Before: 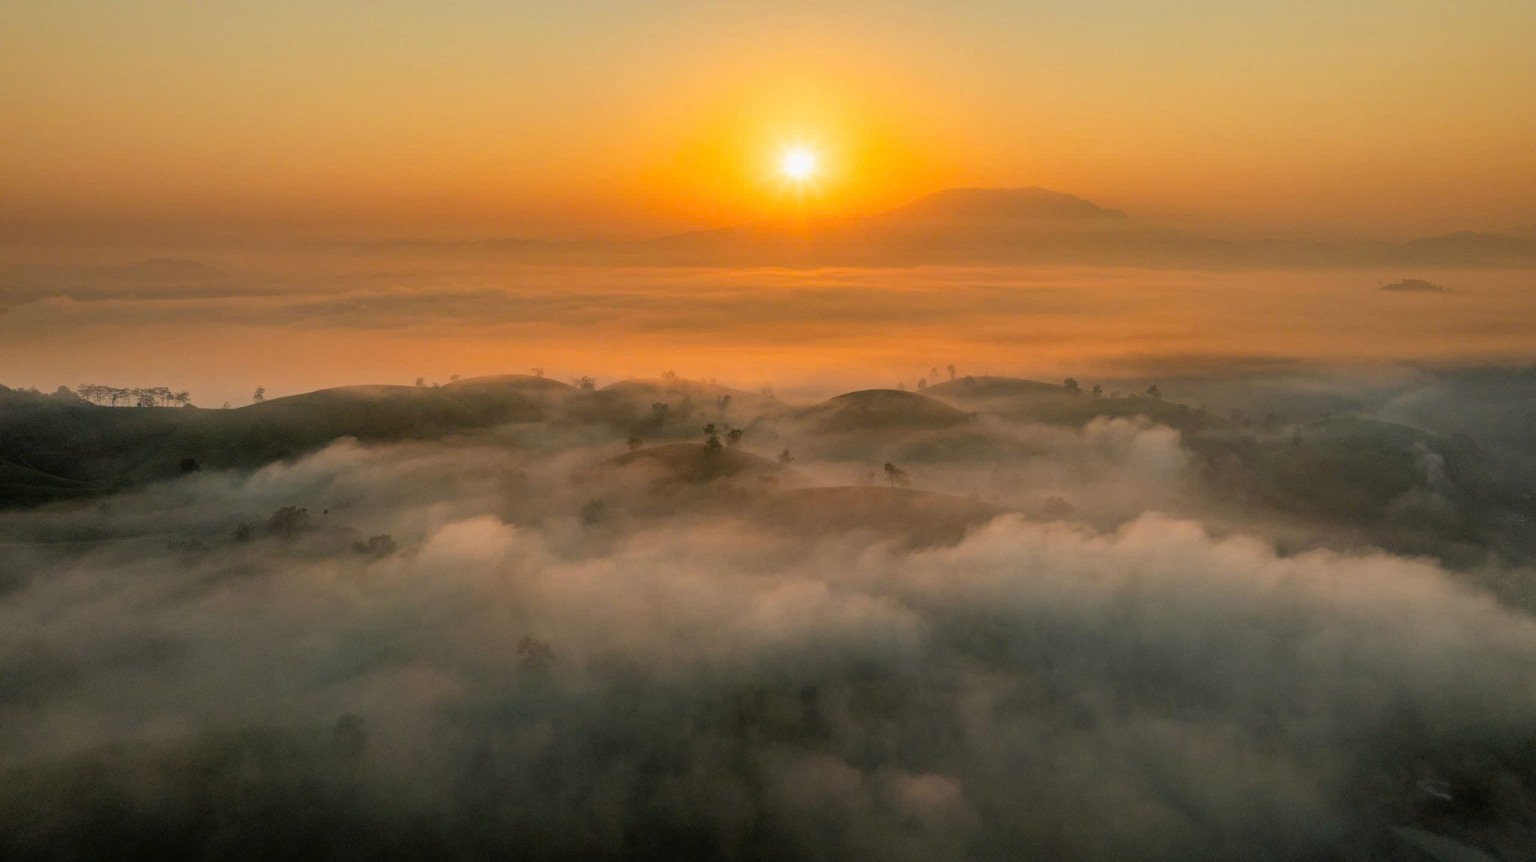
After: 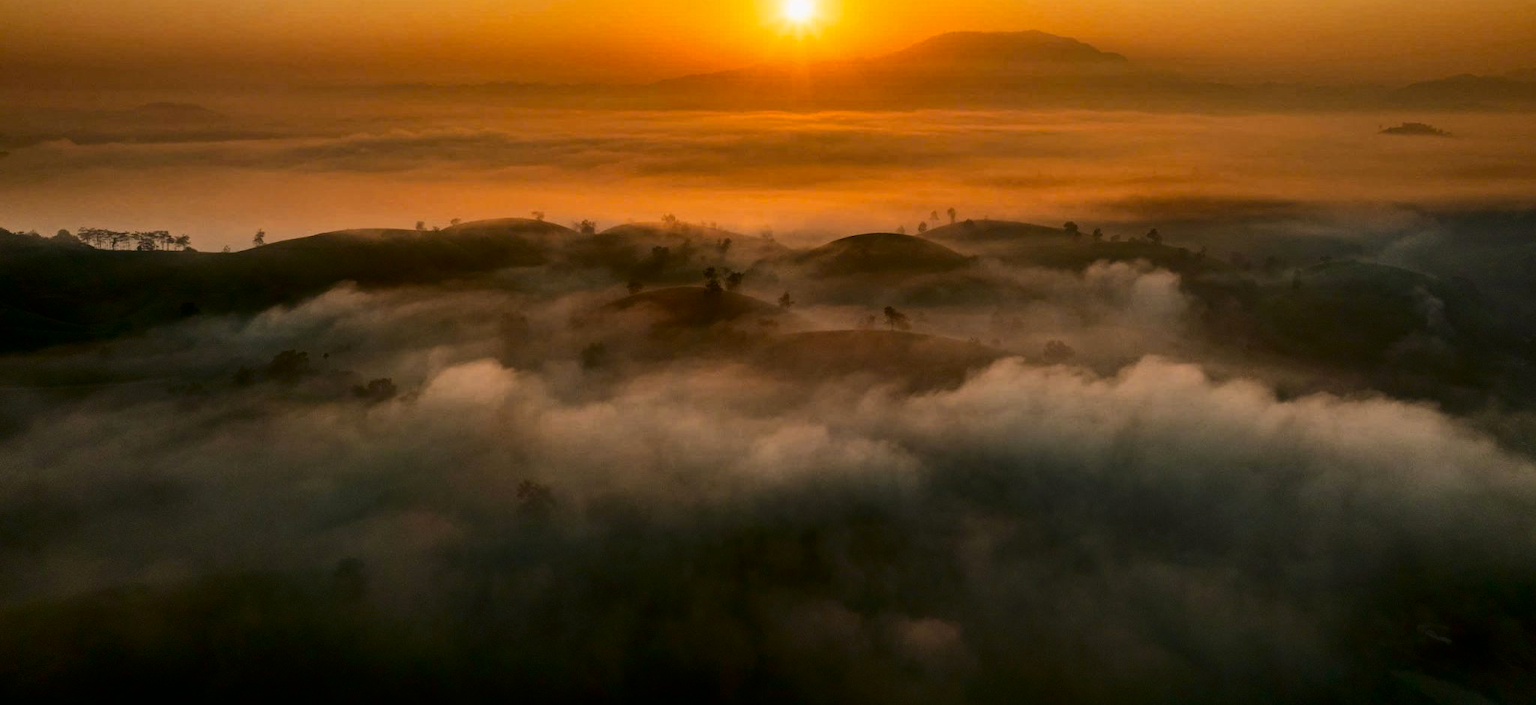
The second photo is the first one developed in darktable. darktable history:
contrast brightness saturation: contrast 0.244, brightness -0.235, saturation 0.148
shadows and highlights: shadows 25.04, highlights -48.21, soften with gaussian
crop and rotate: top 18.209%
